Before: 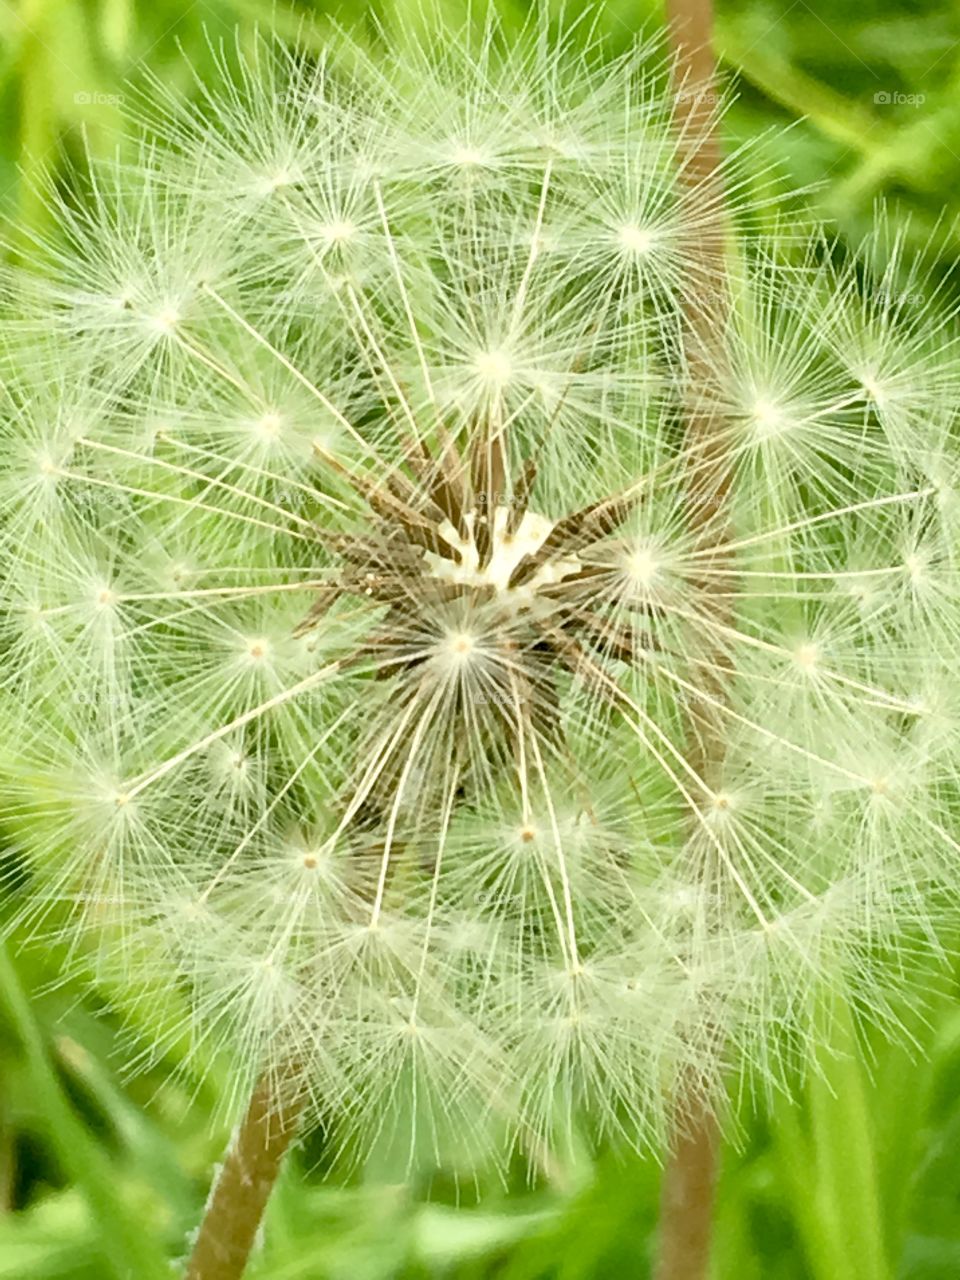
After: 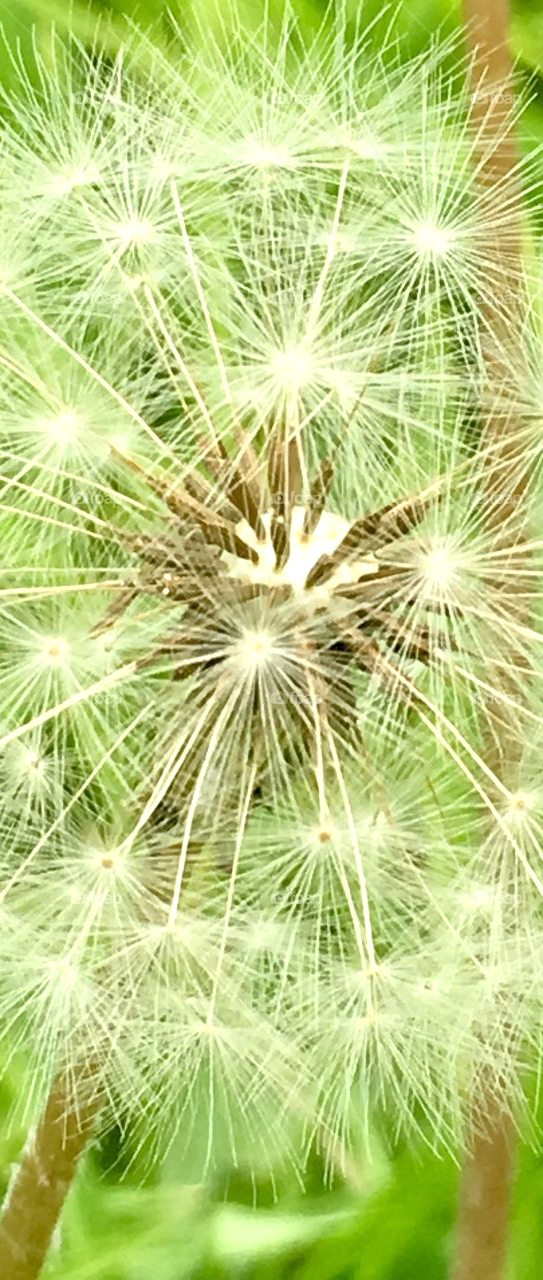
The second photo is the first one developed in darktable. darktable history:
crop: left 21.217%, right 22.198%
exposure: exposure 0.296 EV, compensate highlight preservation false
